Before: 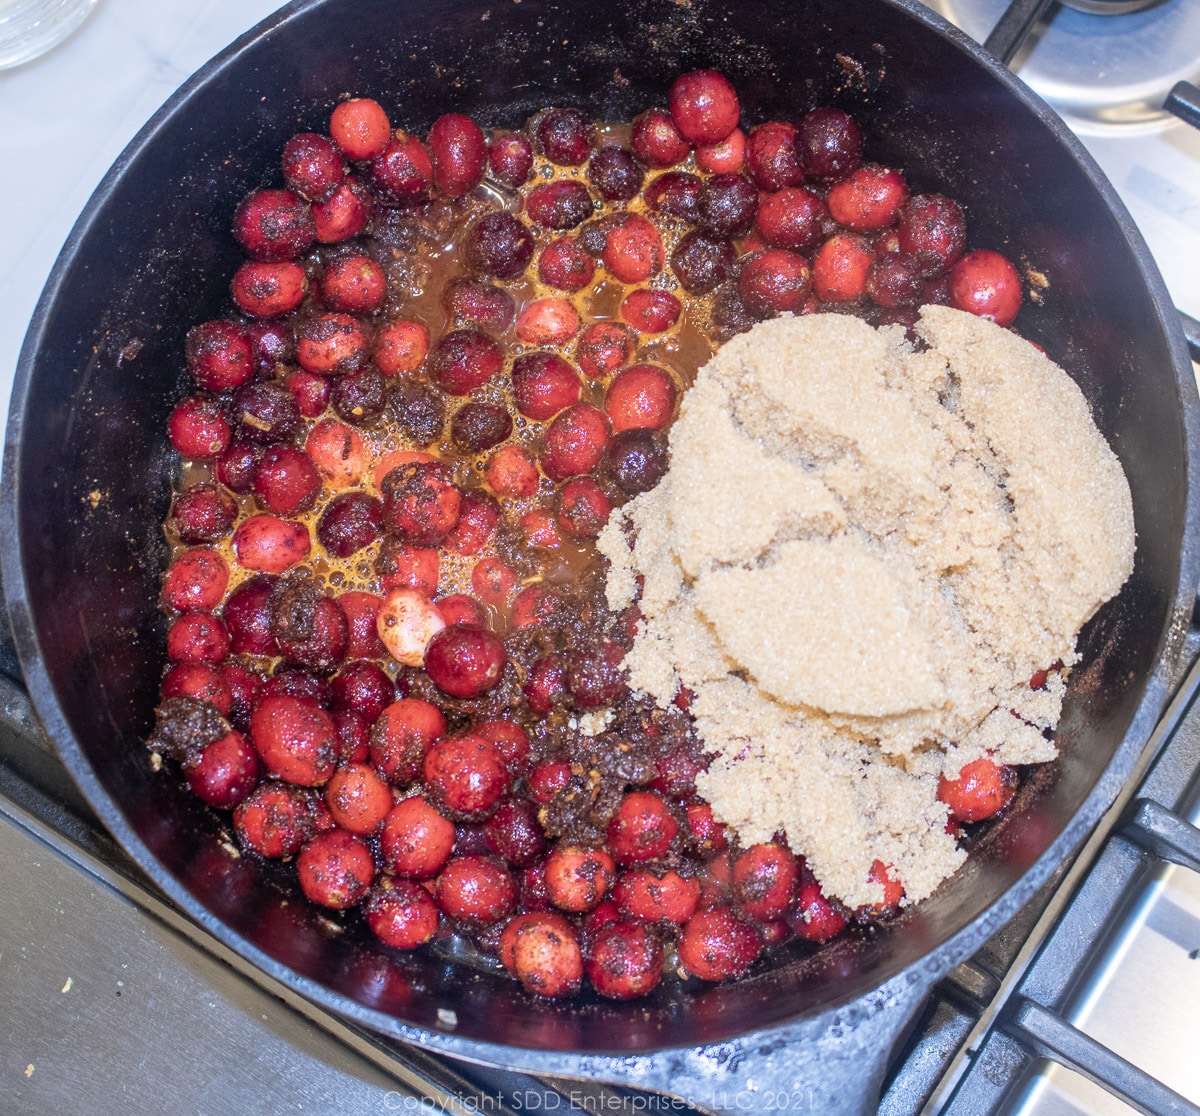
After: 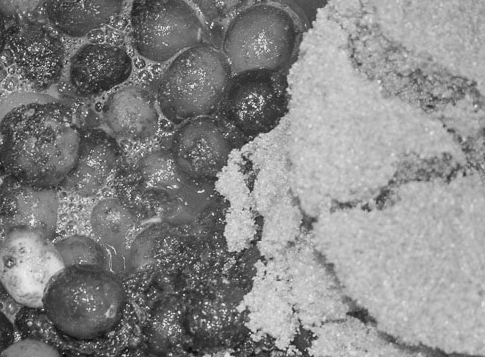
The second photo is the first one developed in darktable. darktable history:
white balance: red 1.009, blue 1.027
color calibration: output gray [0.21, 0.42, 0.37, 0], gray › normalize channels true, illuminant same as pipeline (D50), adaptation XYZ, x 0.346, y 0.359, gamut compression 0
crop: left 31.751%, top 32.172%, right 27.8%, bottom 35.83%
shadows and highlights: white point adjustment -3.64, highlights -63.34, highlights color adjustment 42%, soften with gaussian
